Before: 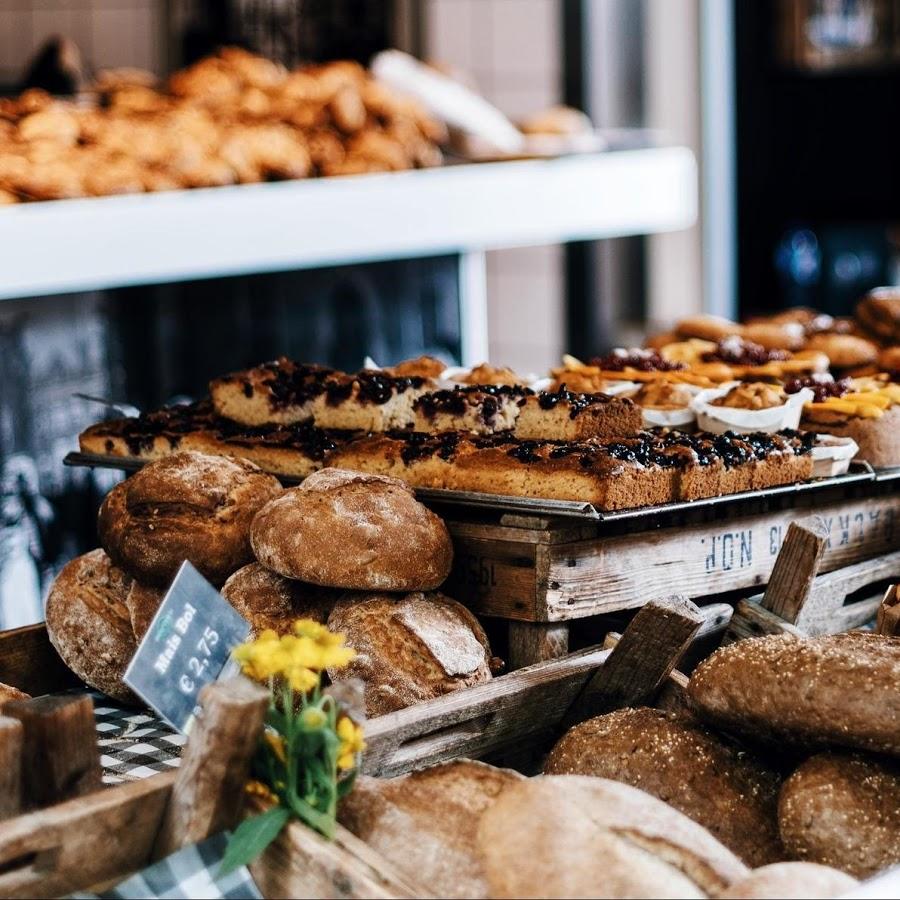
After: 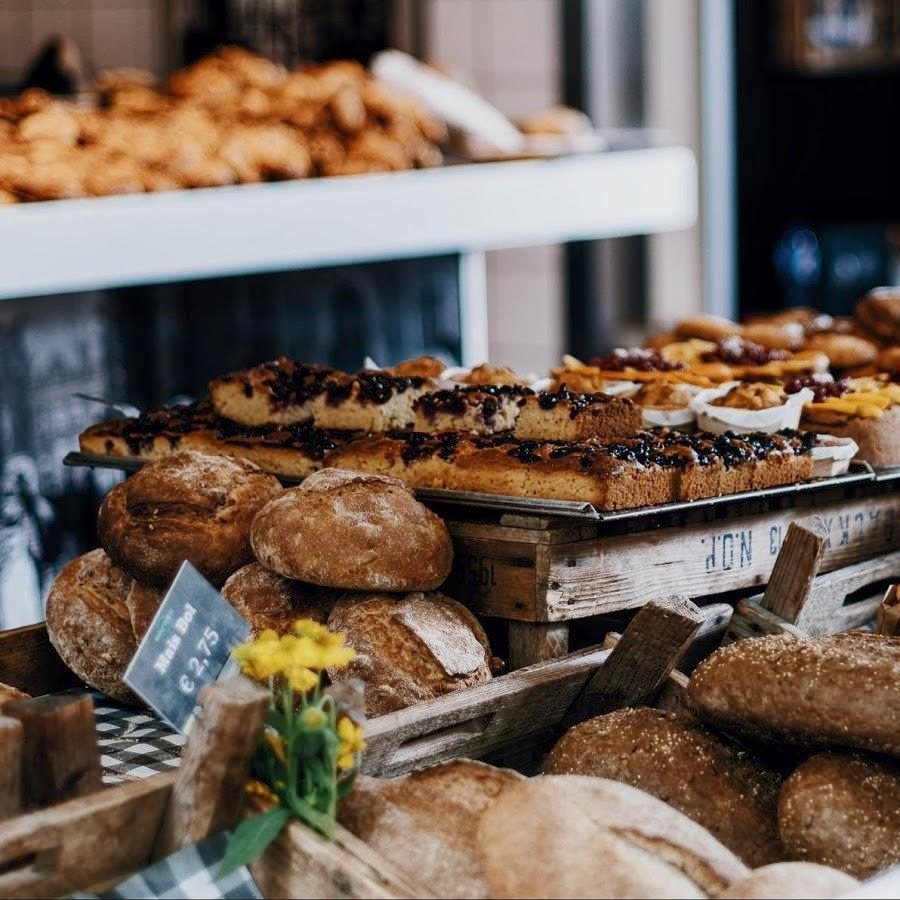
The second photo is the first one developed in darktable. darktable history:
tone equalizer: -8 EV 0.269 EV, -7 EV 0.436 EV, -6 EV 0.383 EV, -5 EV 0.231 EV, -3 EV -0.258 EV, -2 EV -0.445 EV, -1 EV -0.398 EV, +0 EV -0.276 EV
